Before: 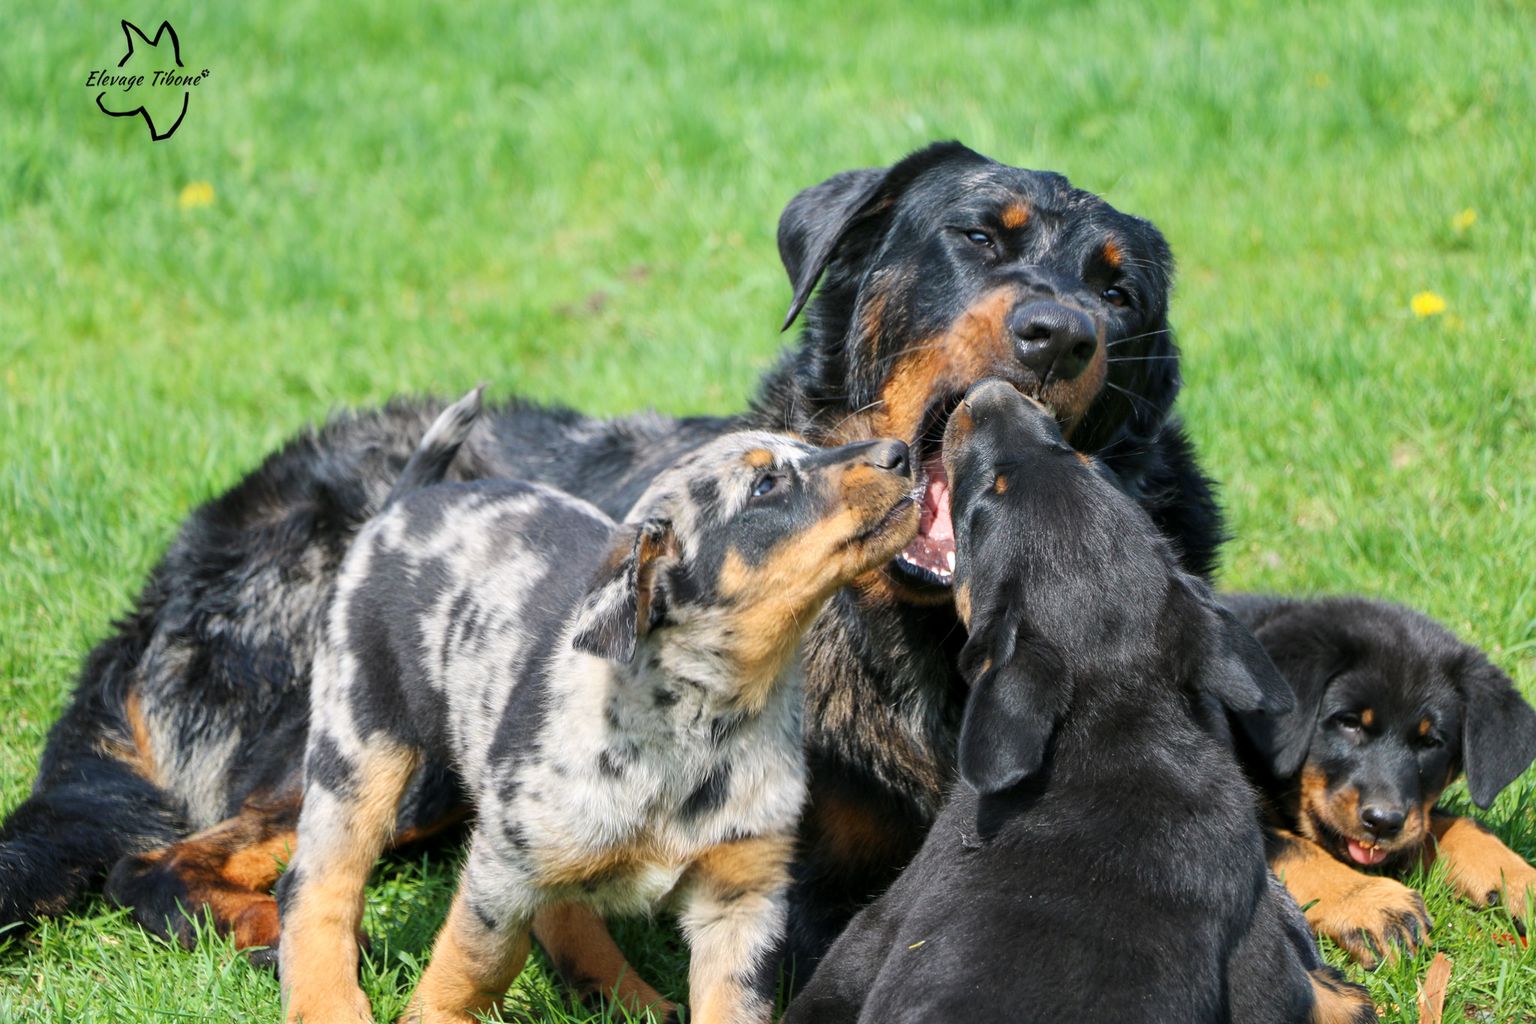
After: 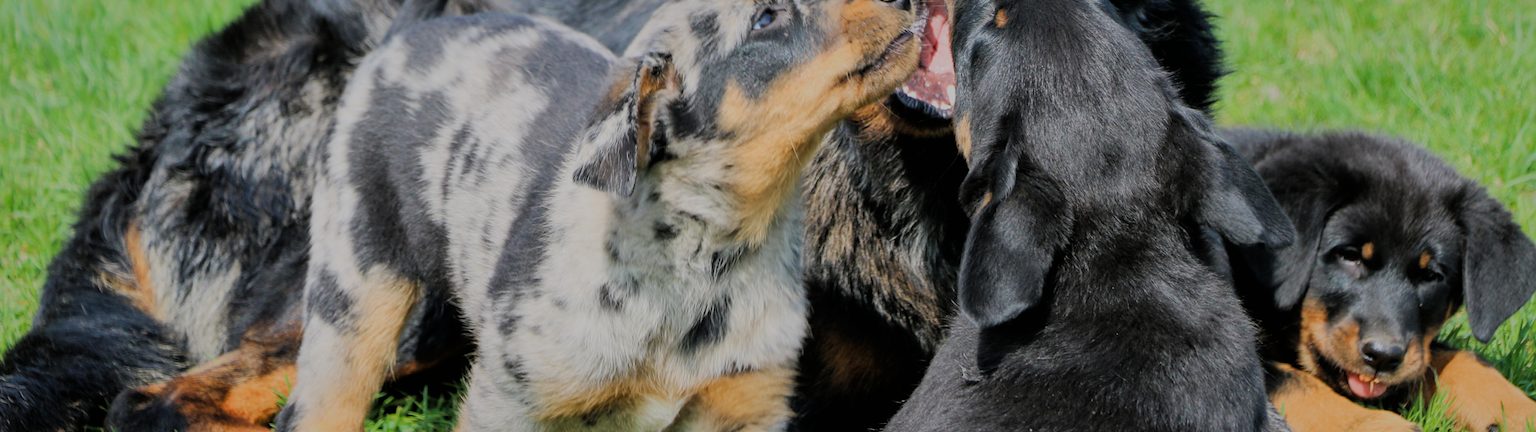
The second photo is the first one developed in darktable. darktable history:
crop: top 45.589%, bottom 12.149%
shadows and highlights: shadows 39.6, highlights -60.02
filmic rgb: black relative exposure -7.18 EV, white relative exposure 5.35 EV, hardness 3.03
